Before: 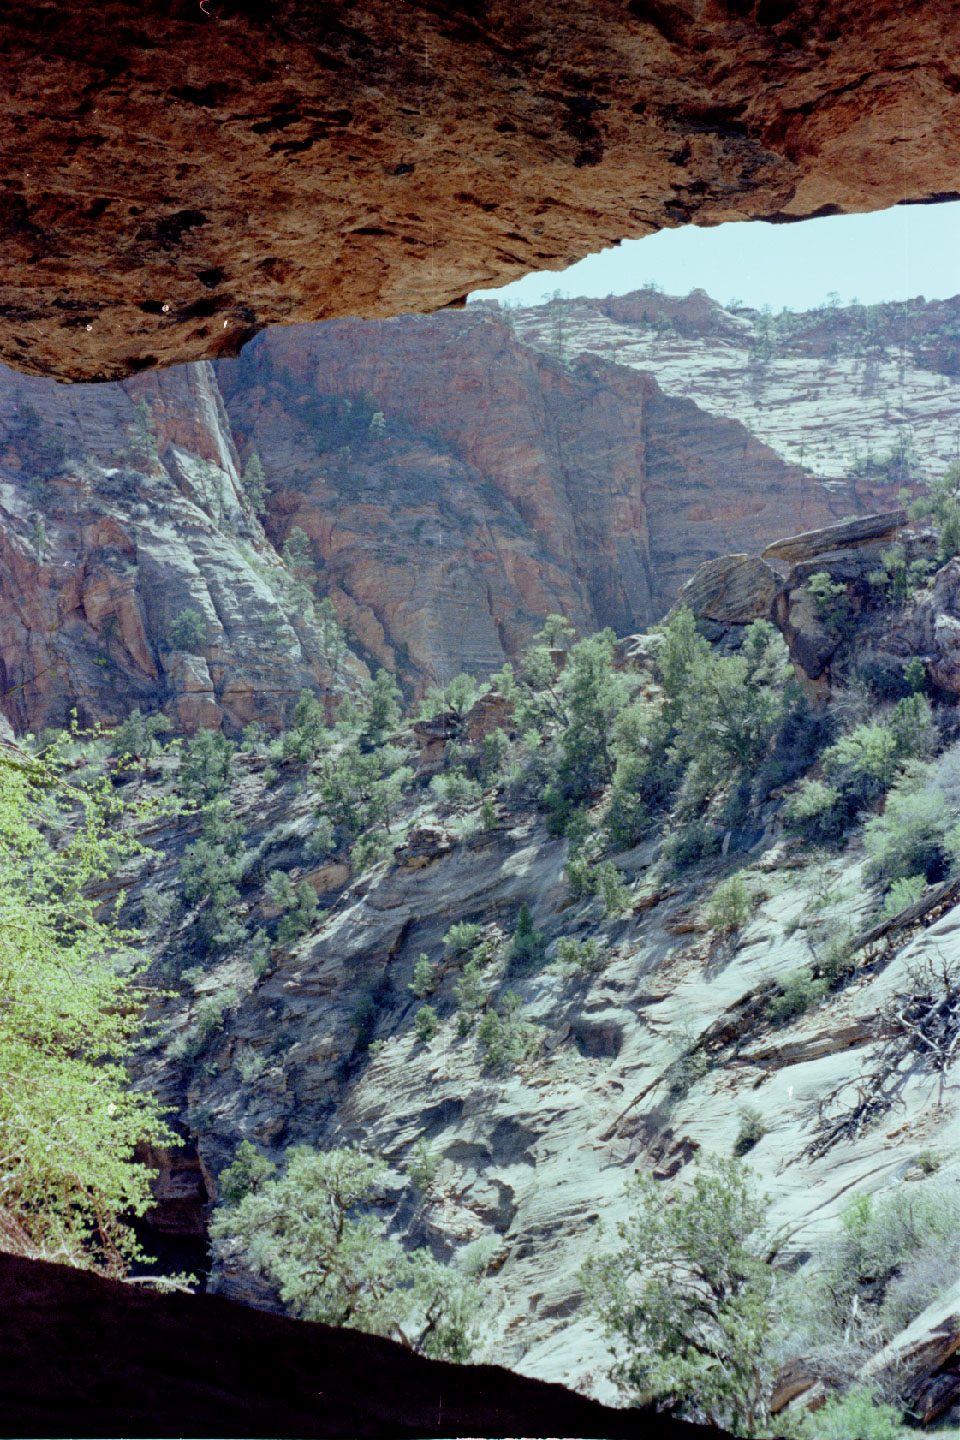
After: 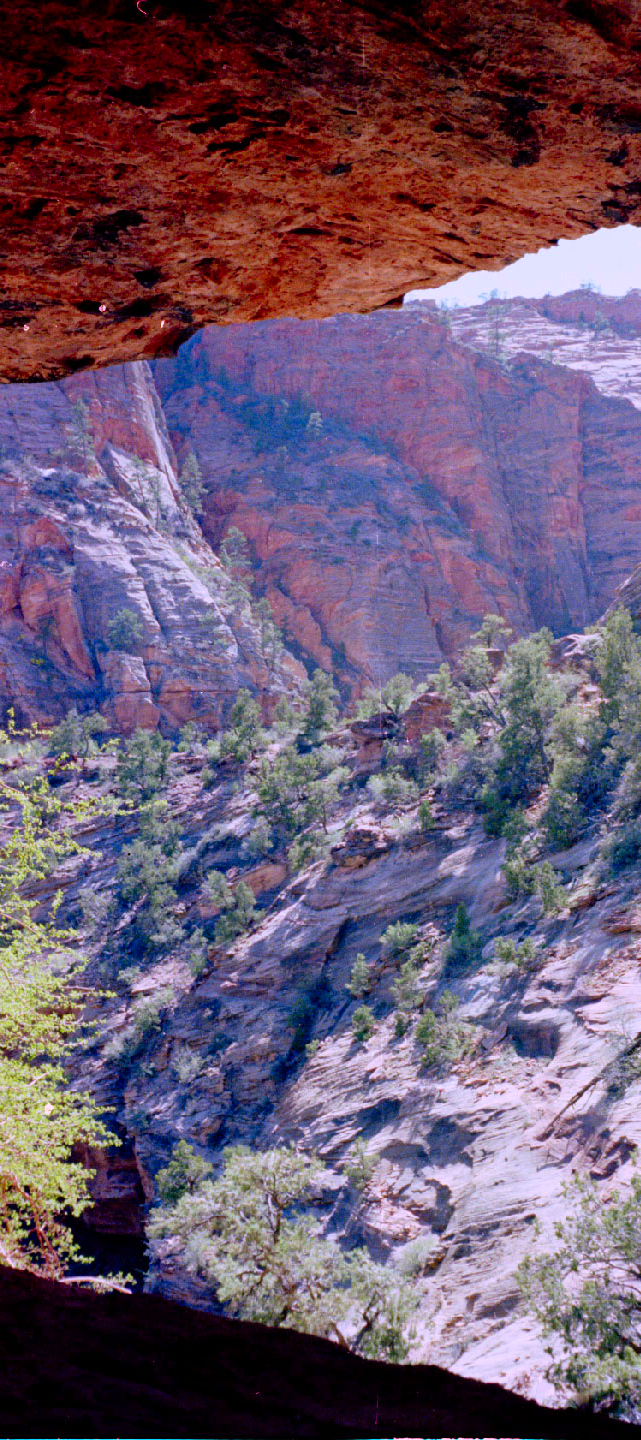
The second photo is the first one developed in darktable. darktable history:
tone curve: curves: ch0 [(0, 0) (0.003, 0.003) (0.011, 0.011) (0.025, 0.025) (0.044, 0.045) (0.069, 0.07) (0.1, 0.1) (0.136, 0.137) (0.177, 0.179) (0.224, 0.226) (0.277, 0.279) (0.335, 0.338) (0.399, 0.402) (0.468, 0.472) (0.543, 0.547) (0.623, 0.628) (0.709, 0.715) (0.801, 0.807) (0.898, 0.902) (1, 1)]
color correction: highlights a* 19.01, highlights b* -11.68, saturation 1.68
crop and rotate: left 6.618%, right 26.572%
